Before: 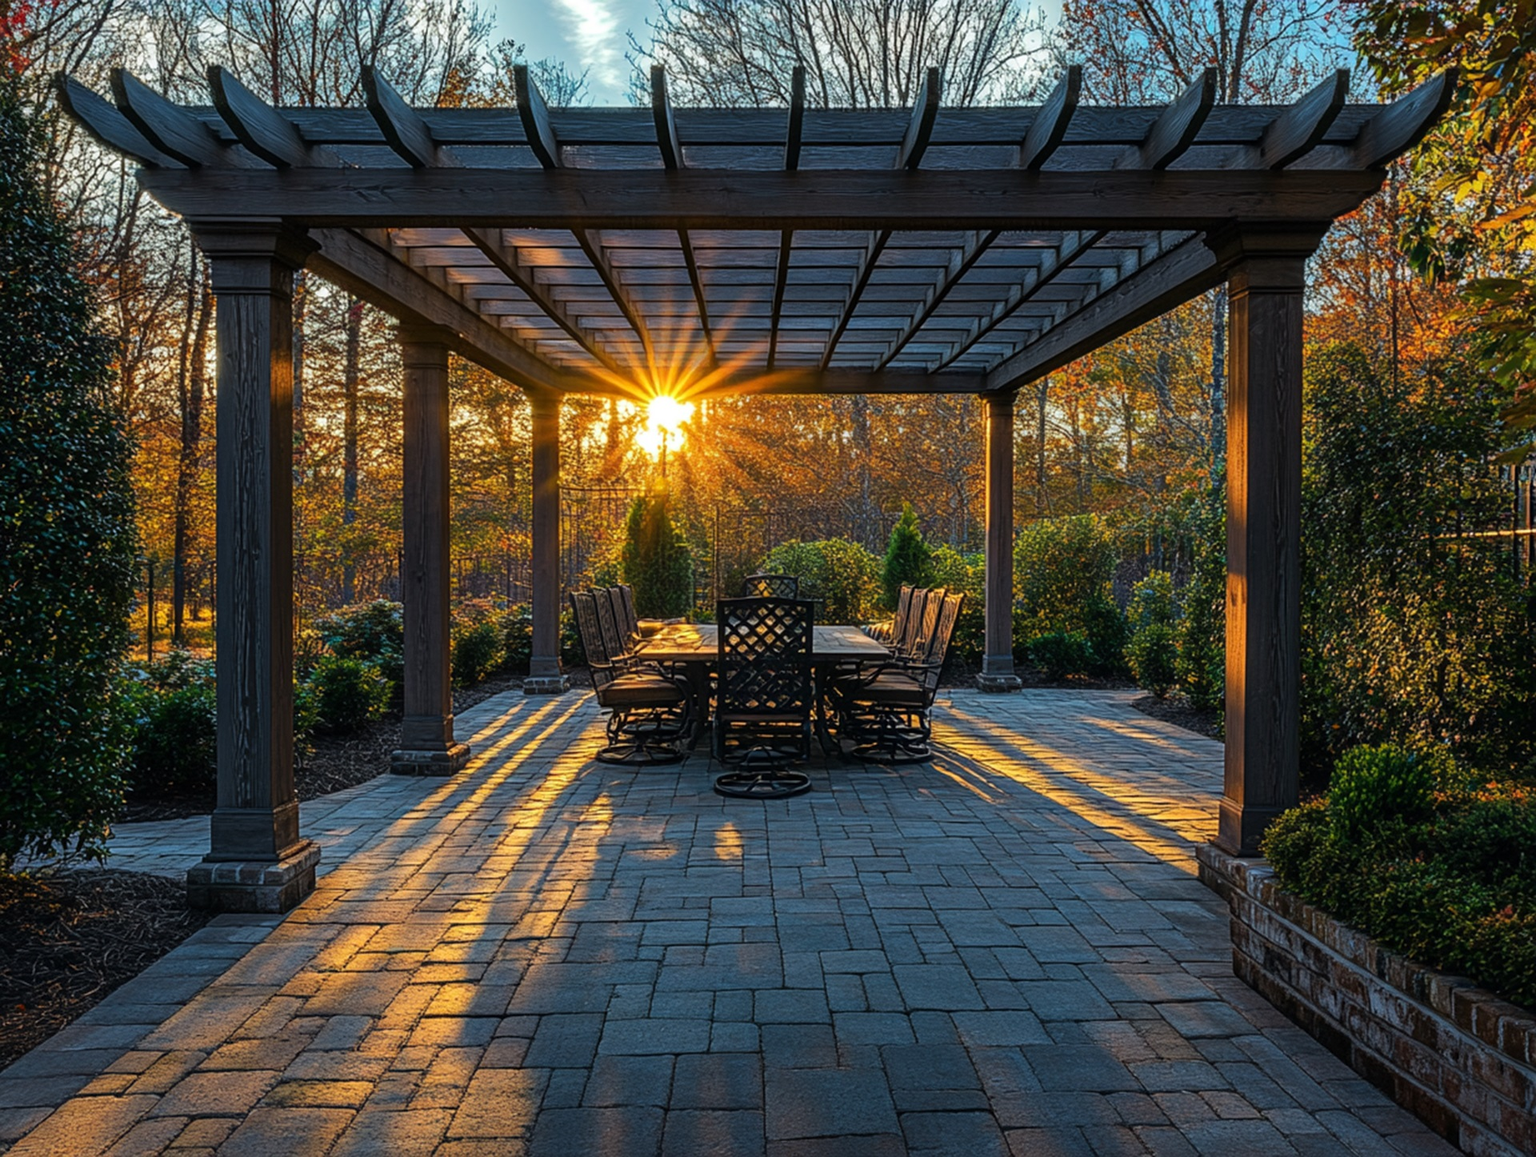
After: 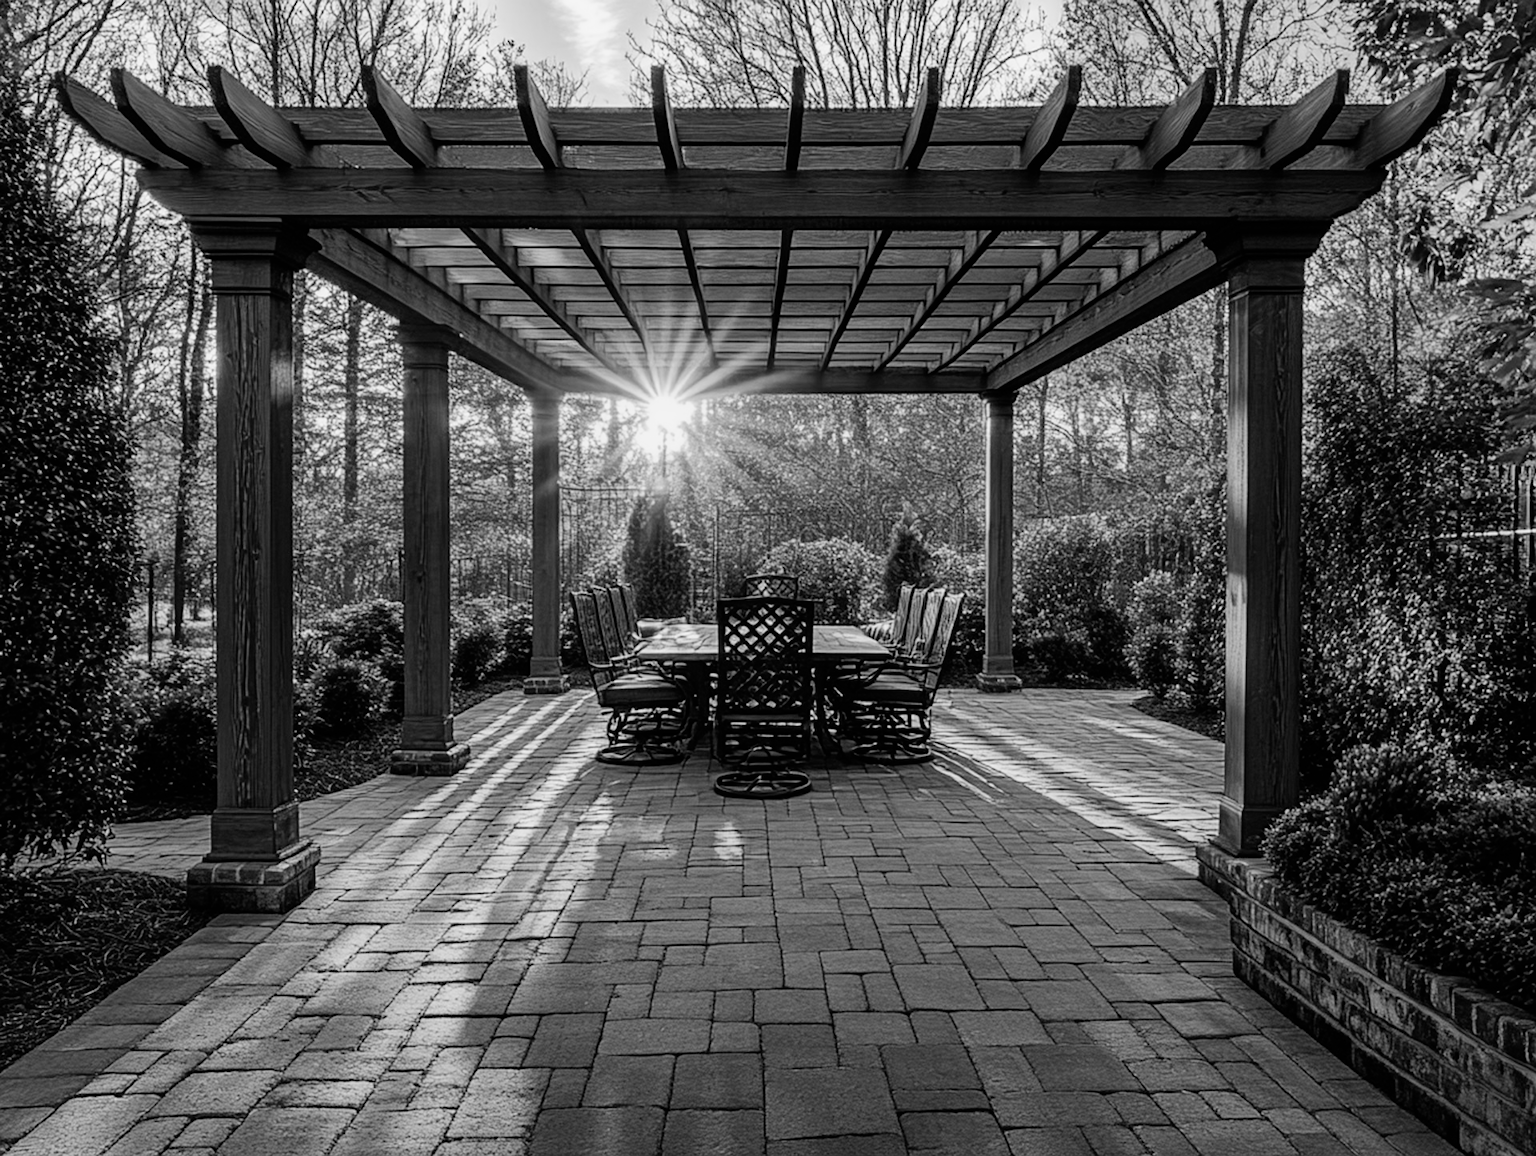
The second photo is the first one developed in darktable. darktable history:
monochrome: a 2.21, b -1.33, size 2.2
color balance: gamma [0.9, 0.988, 0.975, 1.025], gain [1.05, 1, 1, 1]
exposure: black level correction 0, exposure 1 EV, compensate highlight preservation false
filmic rgb: black relative exposure -7.65 EV, white relative exposure 4.56 EV, hardness 3.61
